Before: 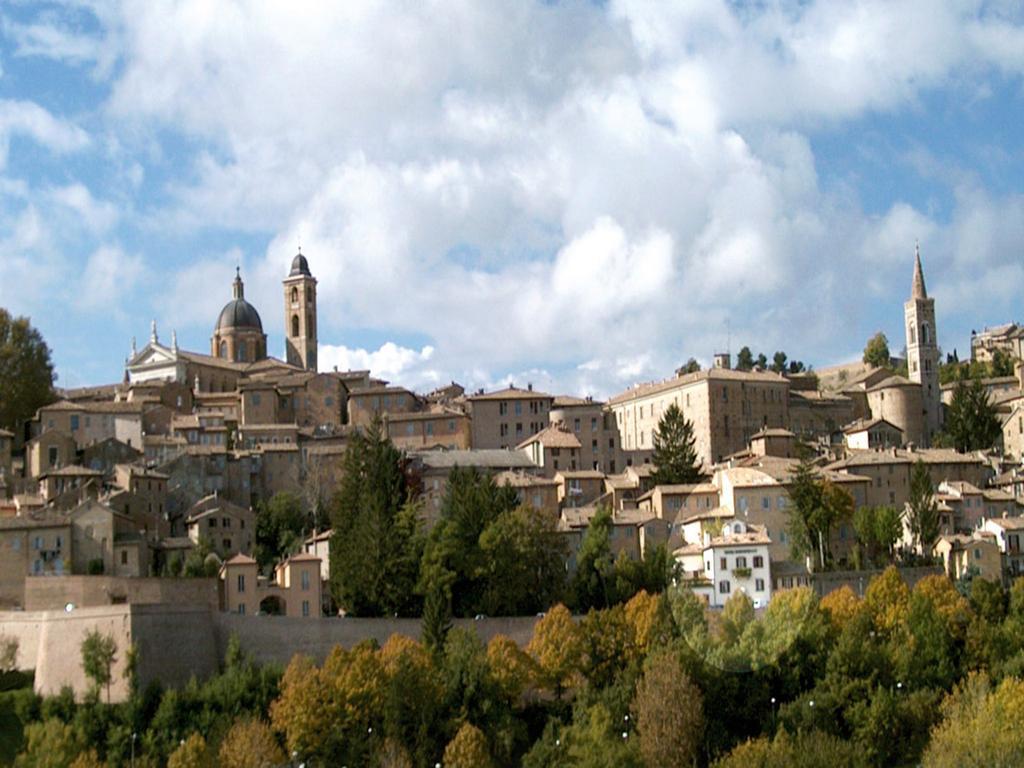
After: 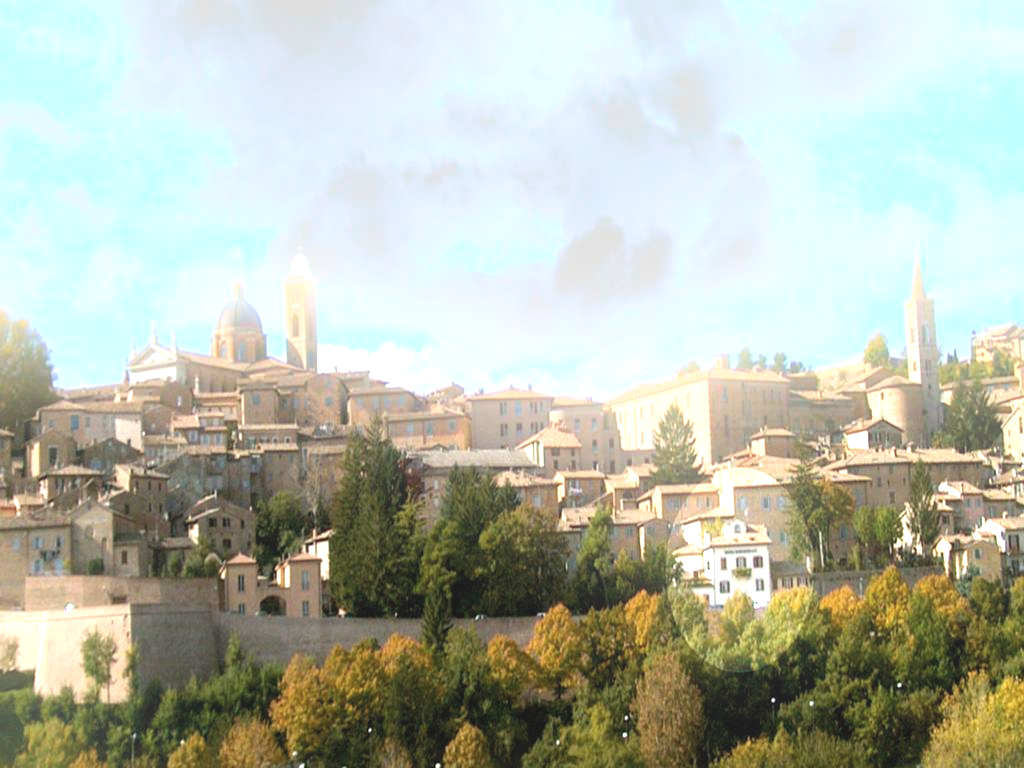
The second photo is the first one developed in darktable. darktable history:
bloom: size 16%, threshold 98%, strength 20%
exposure: black level correction -0.005, exposure 1.002 EV, compensate highlight preservation false
